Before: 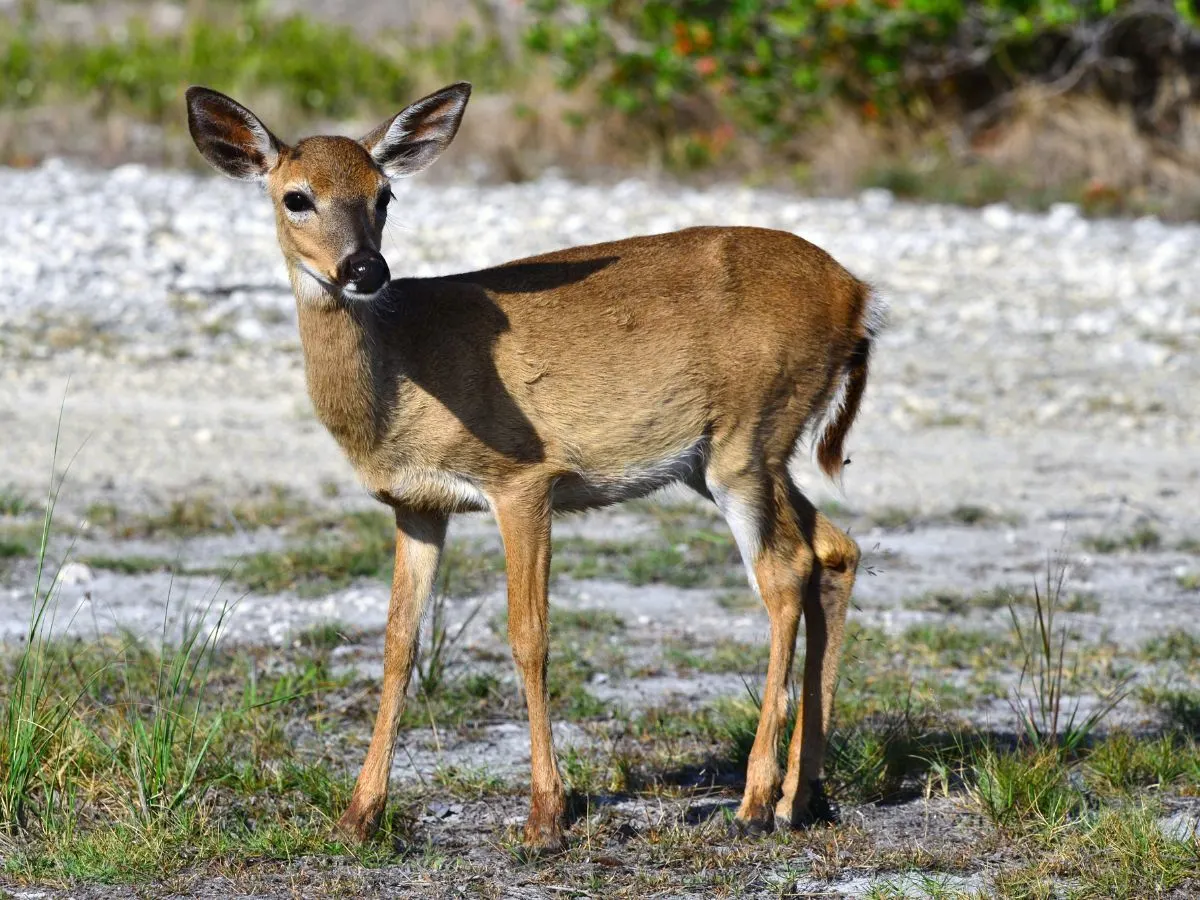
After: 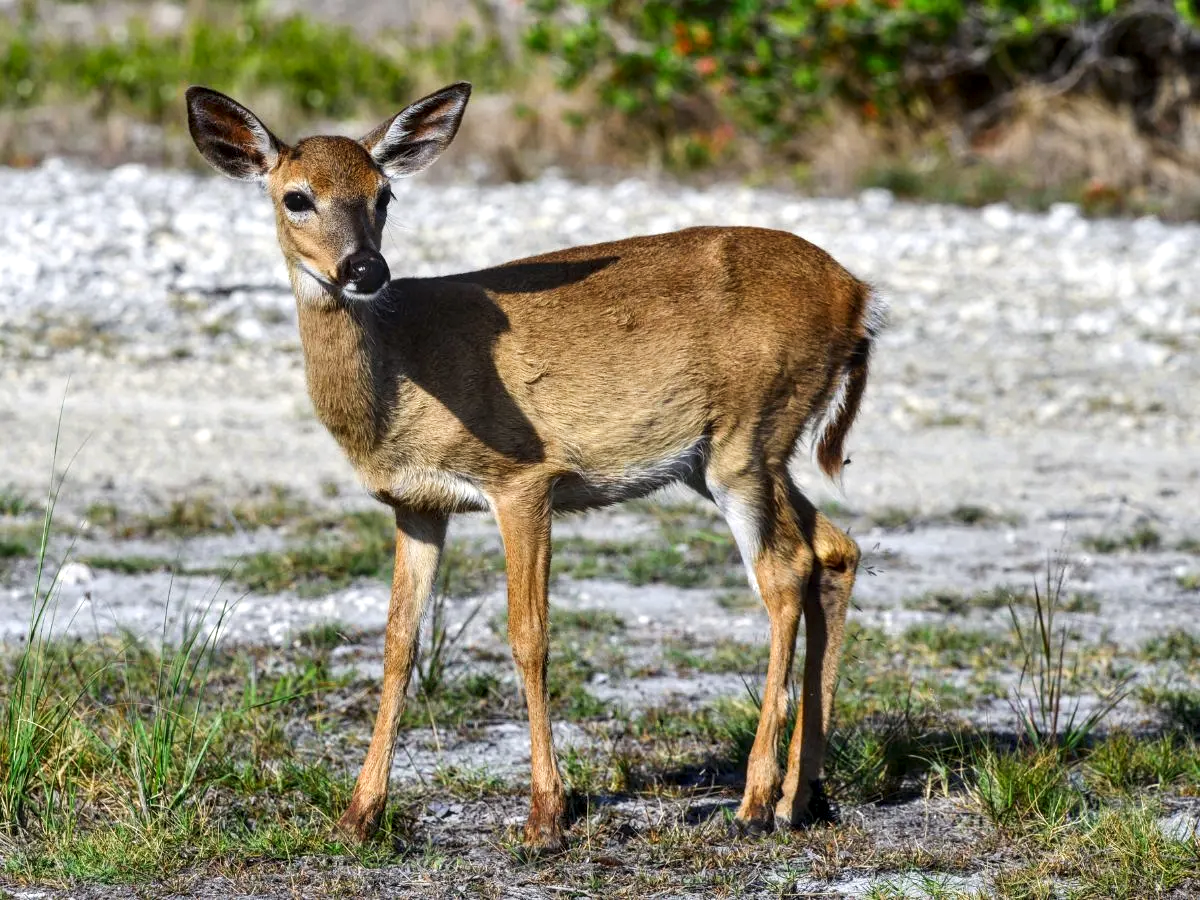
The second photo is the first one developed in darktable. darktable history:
tone curve: curves: ch0 [(0, 0) (0.265, 0.253) (0.732, 0.751) (1, 1)], preserve colors none
local contrast: detail 130%
